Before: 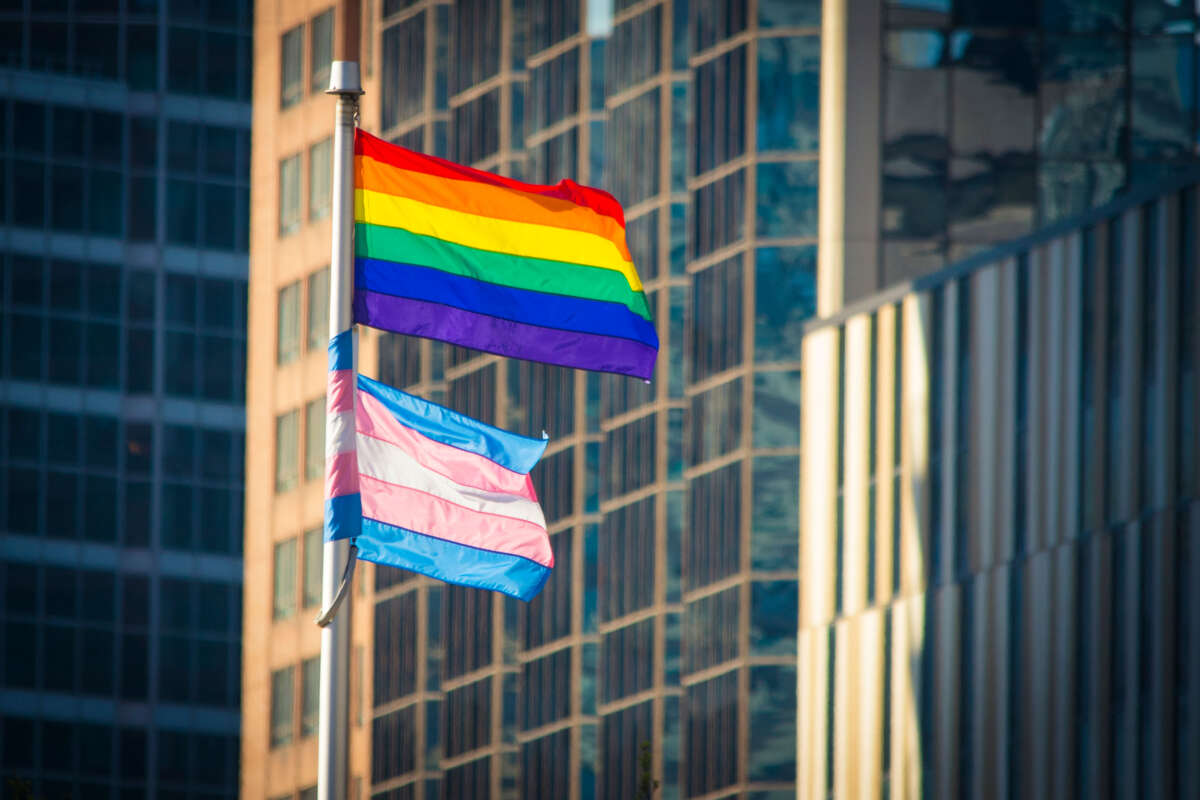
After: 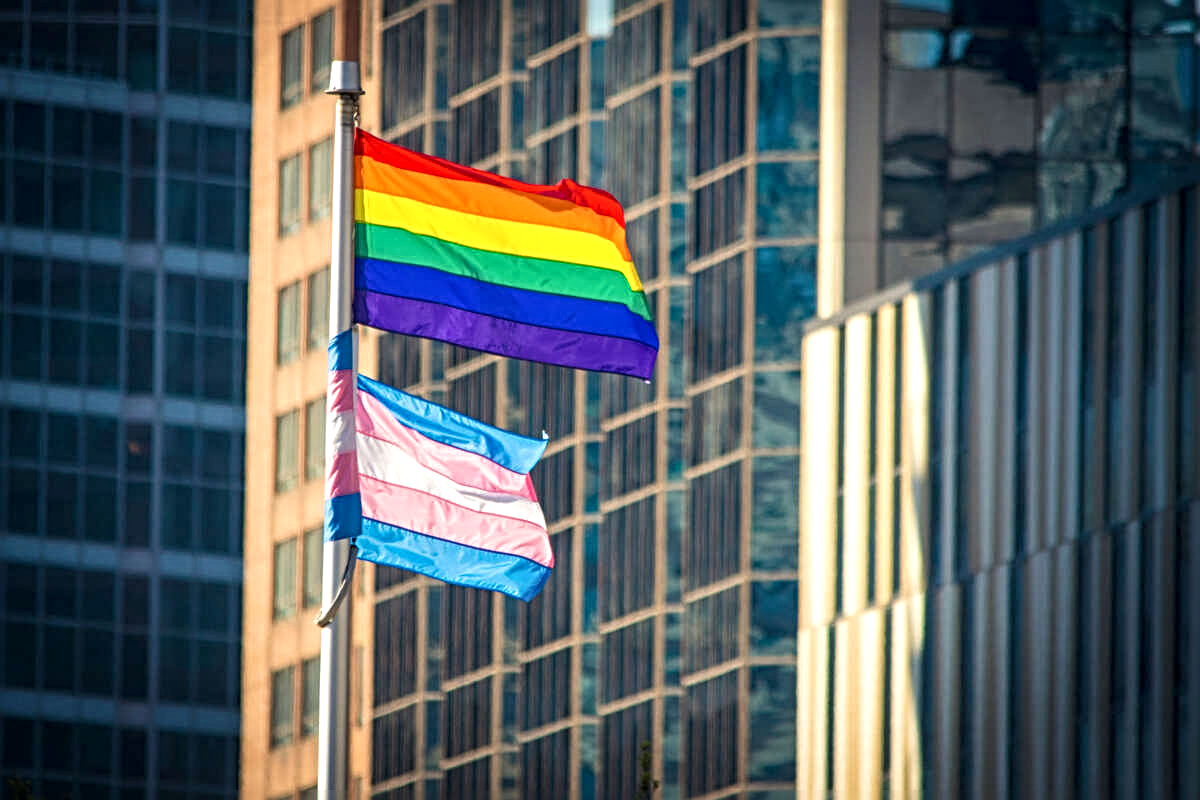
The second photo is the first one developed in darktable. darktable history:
exposure: exposure 0.167 EV, compensate exposure bias true, compensate highlight preservation false
local contrast: detail 130%
sharpen: radius 3.994
